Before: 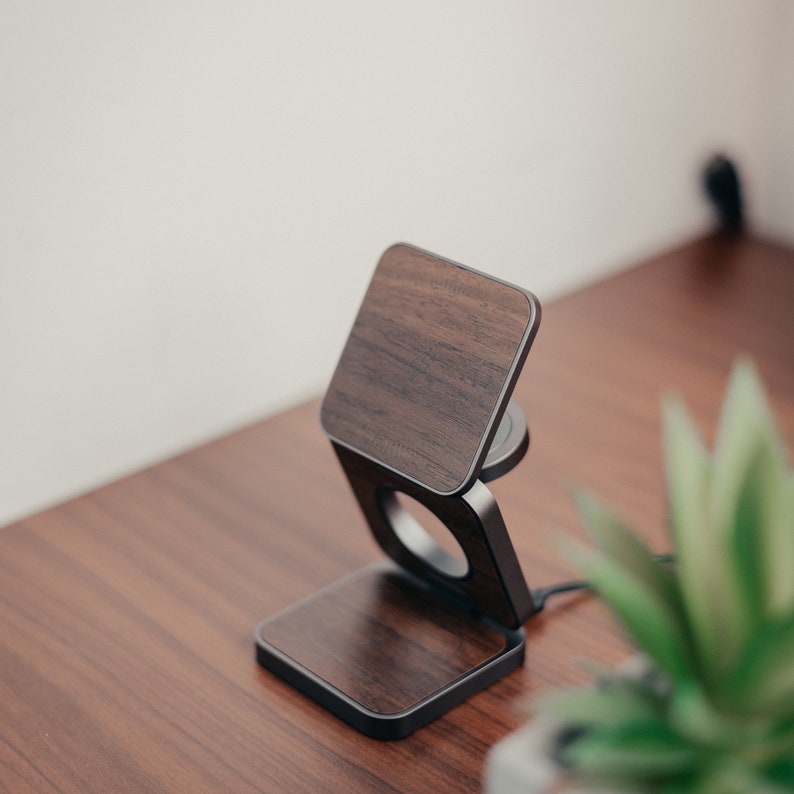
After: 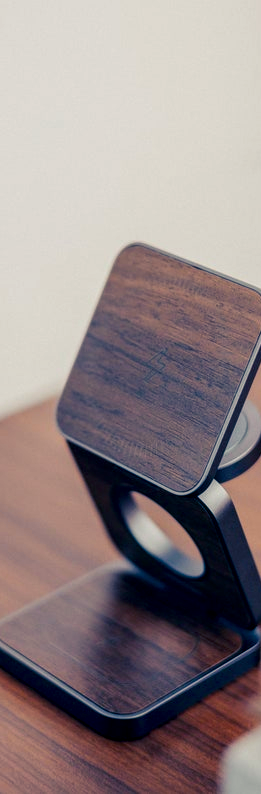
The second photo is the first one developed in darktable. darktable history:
local contrast: detail 130%
crop: left 33.318%, right 33.687%
color balance rgb: shadows lift › luminance -40.92%, shadows lift › chroma 14.08%, shadows lift › hue 257.96°, perceptual saturation grading › global saturation 37.136%, perceptual saturation grading › shadows 35.442%, global vibrance 20%
